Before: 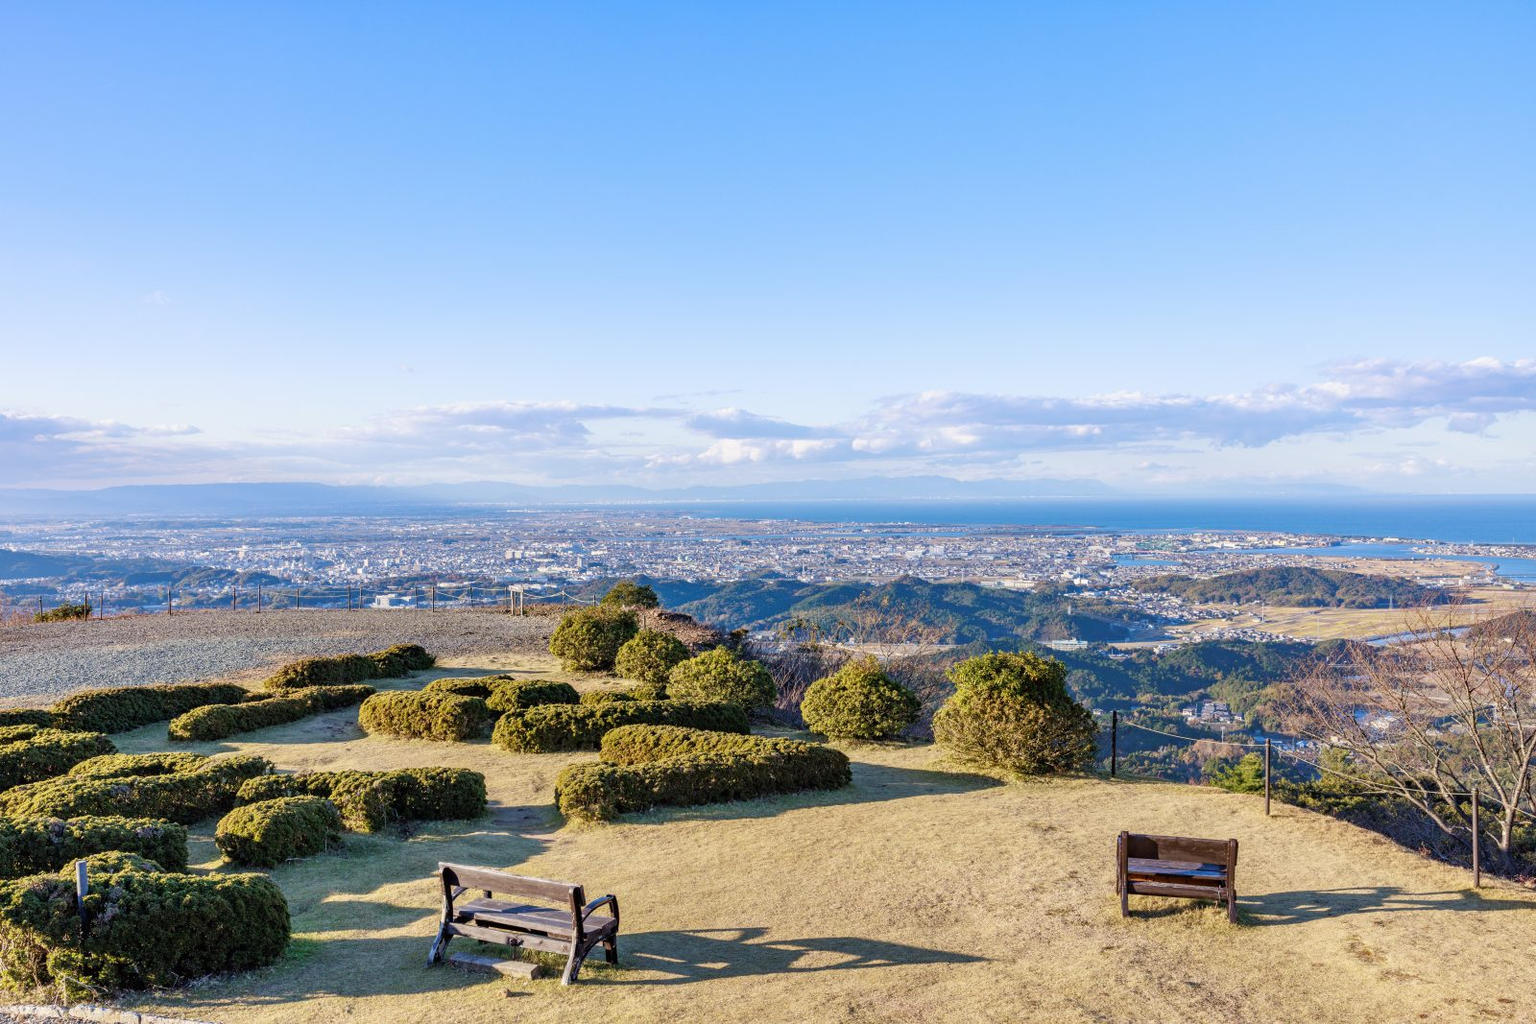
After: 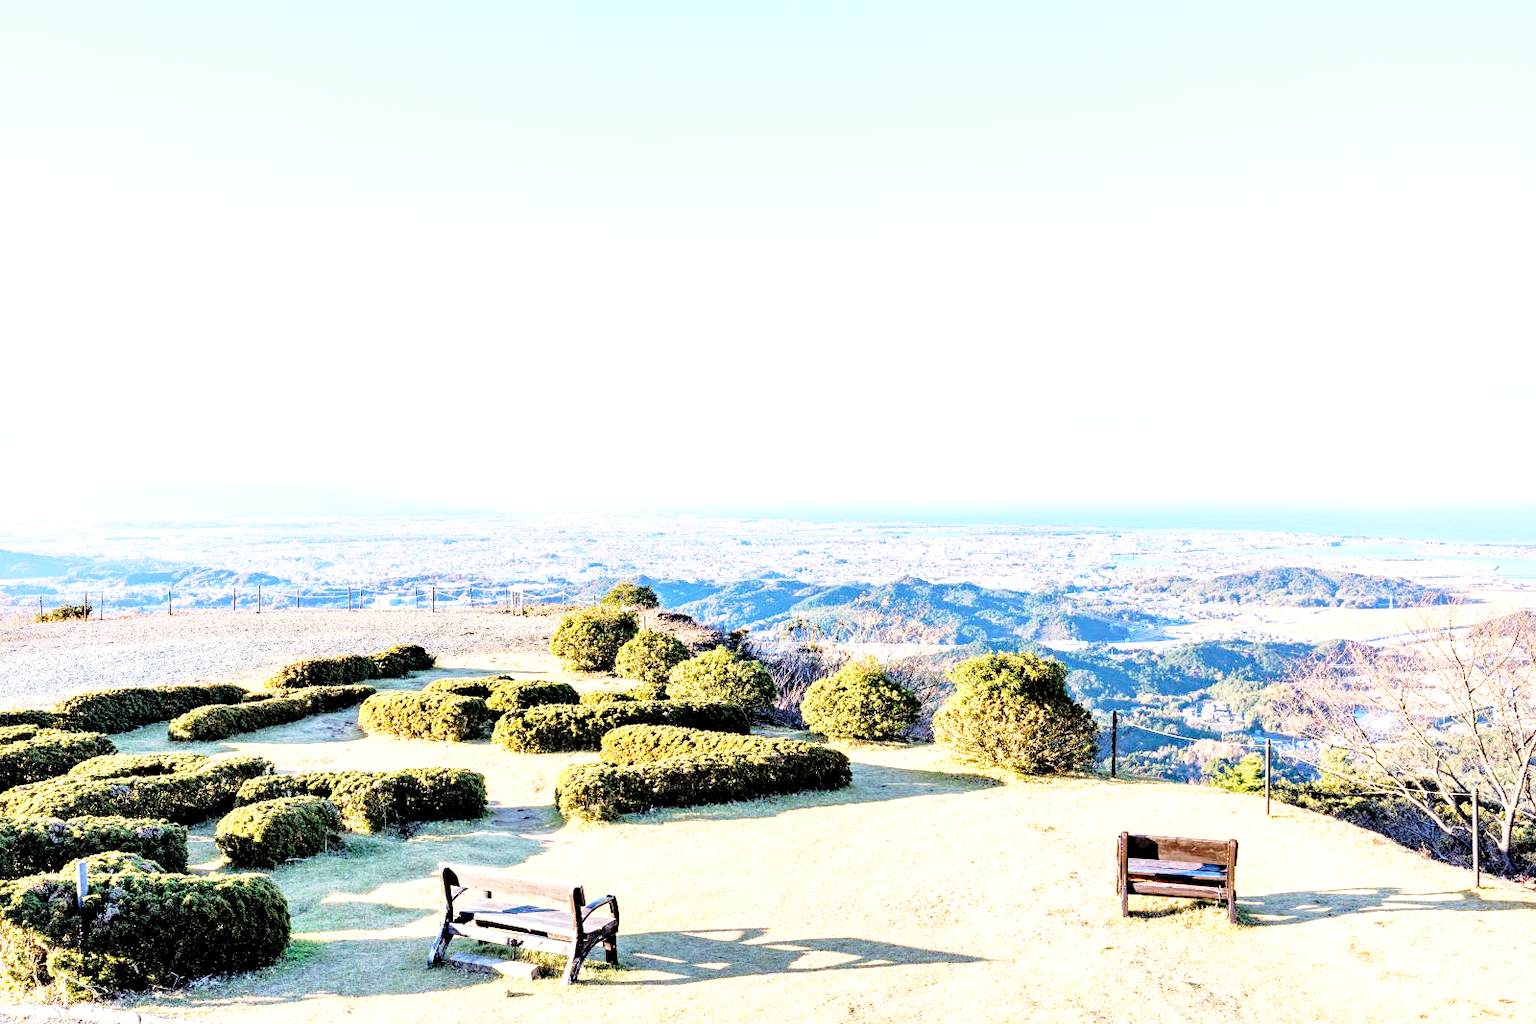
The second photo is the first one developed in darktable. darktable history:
base curve: curves: ch0 [(0, 0) (0.028, 0.03) (0.121, 0.232) (0.46, 0.748) (0.859, 0.968) (1, 1)], preserve colors none
exposure: black level correction 0, exposure 1.2 EV, compensate exposure bias true, compensate highlight preservation false
rgb levels: levels [[0.029, 0.461, 0.922], [0, 0.5, 1], [0, 0.5, 1]]
